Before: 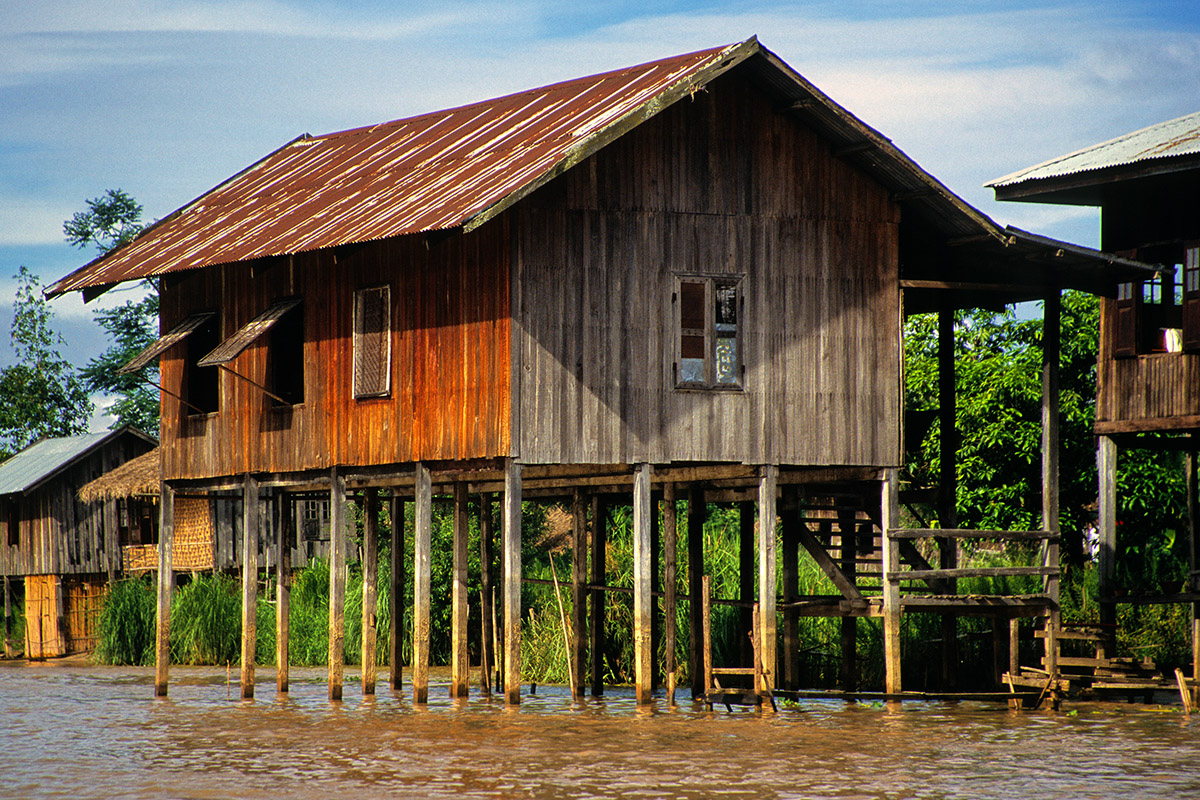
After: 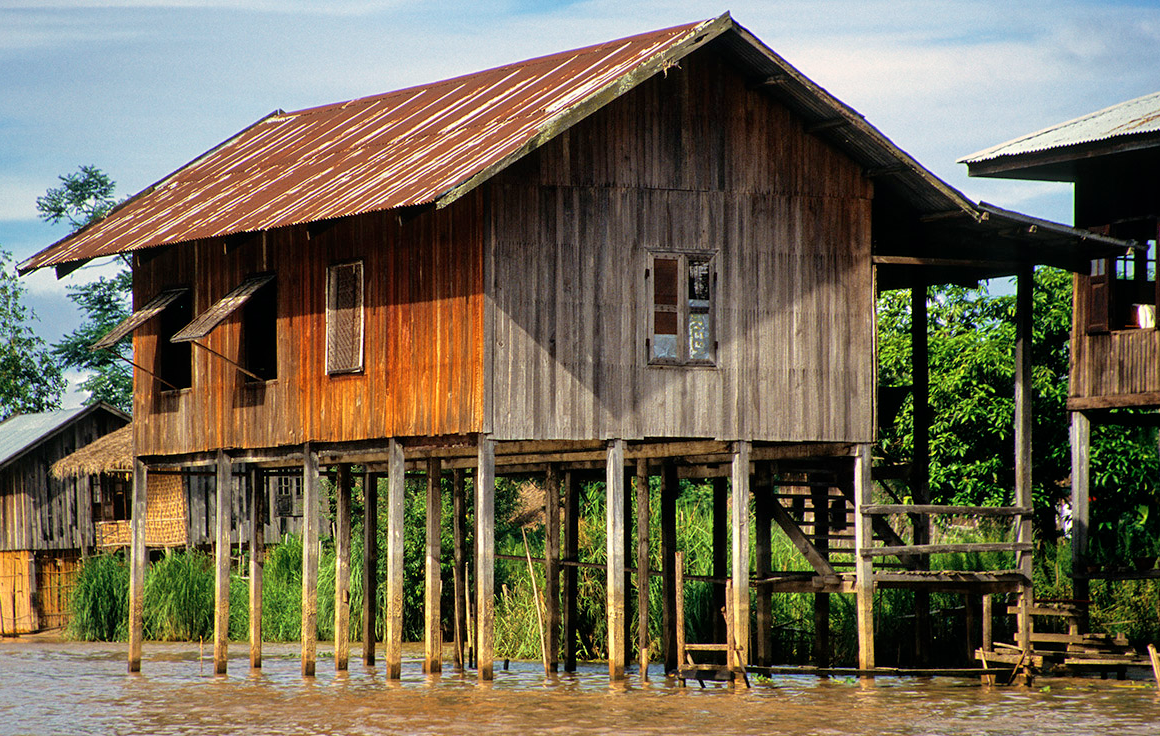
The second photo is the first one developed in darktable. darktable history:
crop: left 2.26%, top 3.092%, right 1.048%, bottom 4.861%
